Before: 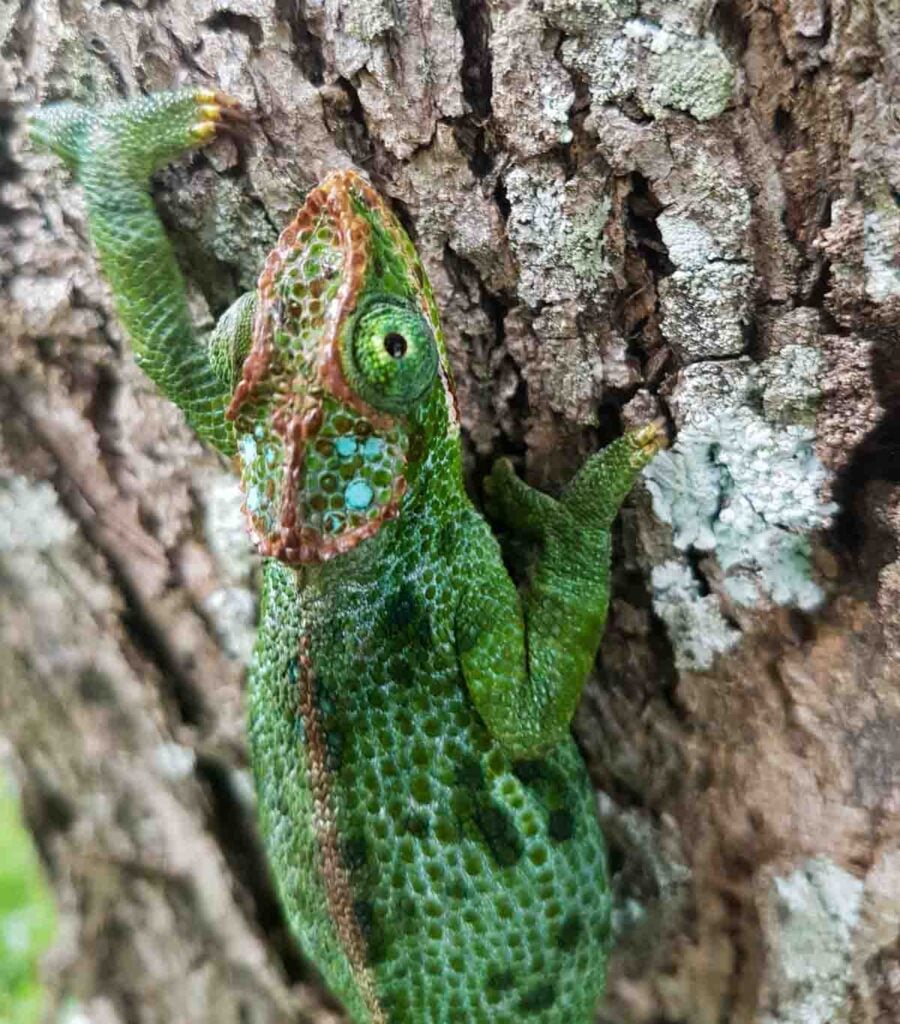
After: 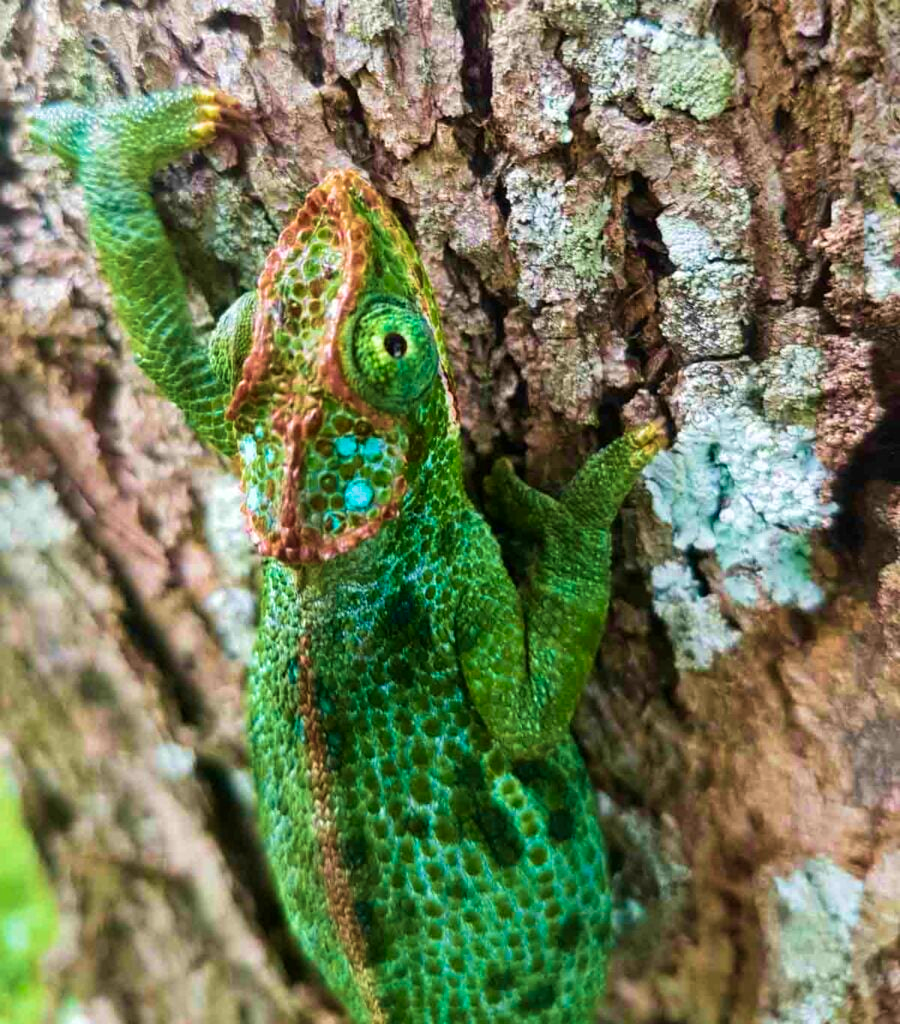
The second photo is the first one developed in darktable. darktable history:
velvia: strength 67.07%, mid-tones bias 0.972
contrast brightness saturation: contrast 0.08, saturation 0.2
